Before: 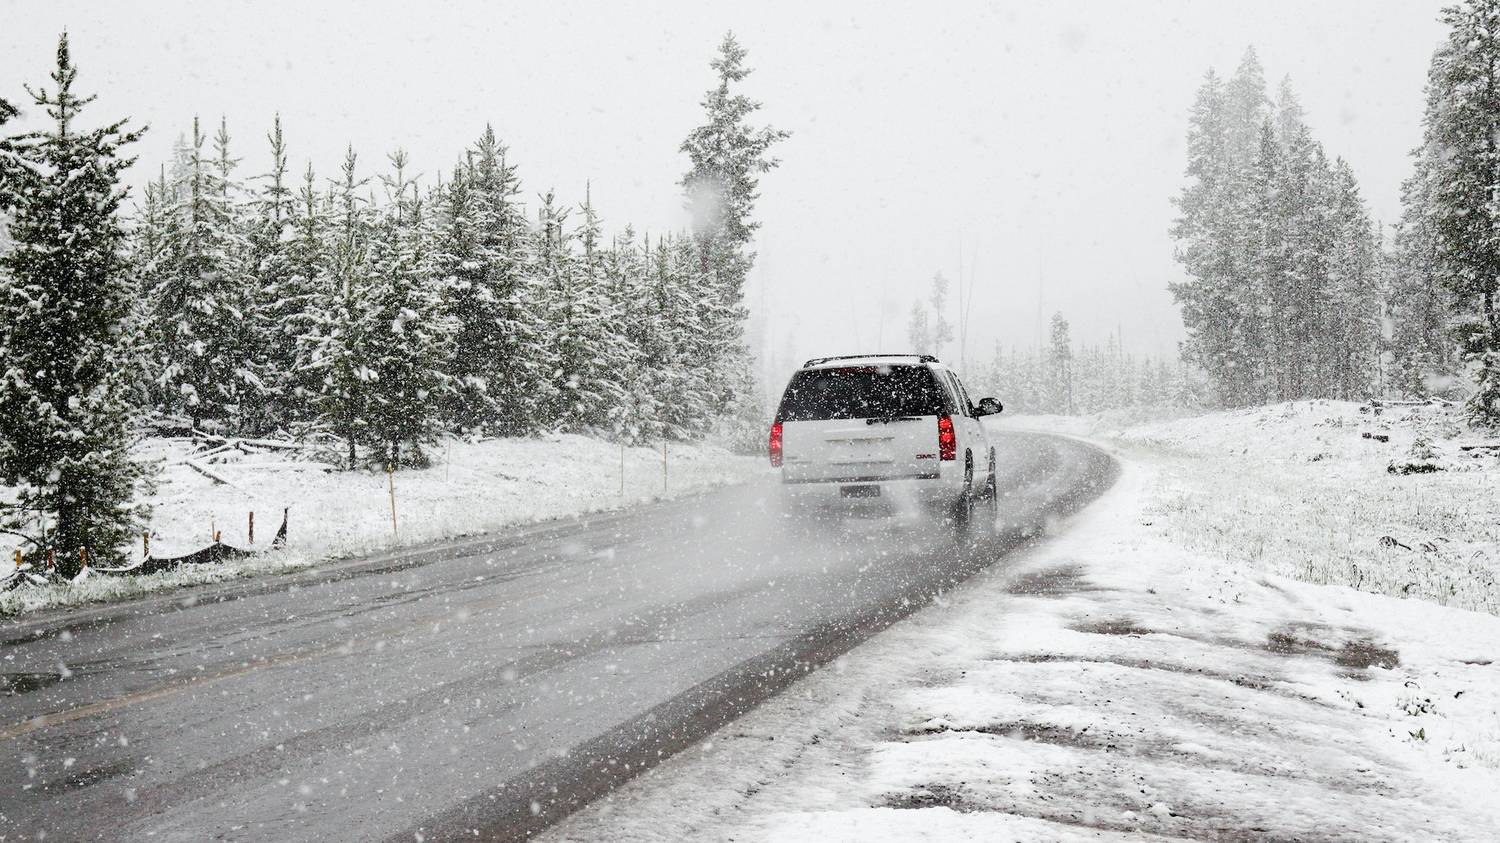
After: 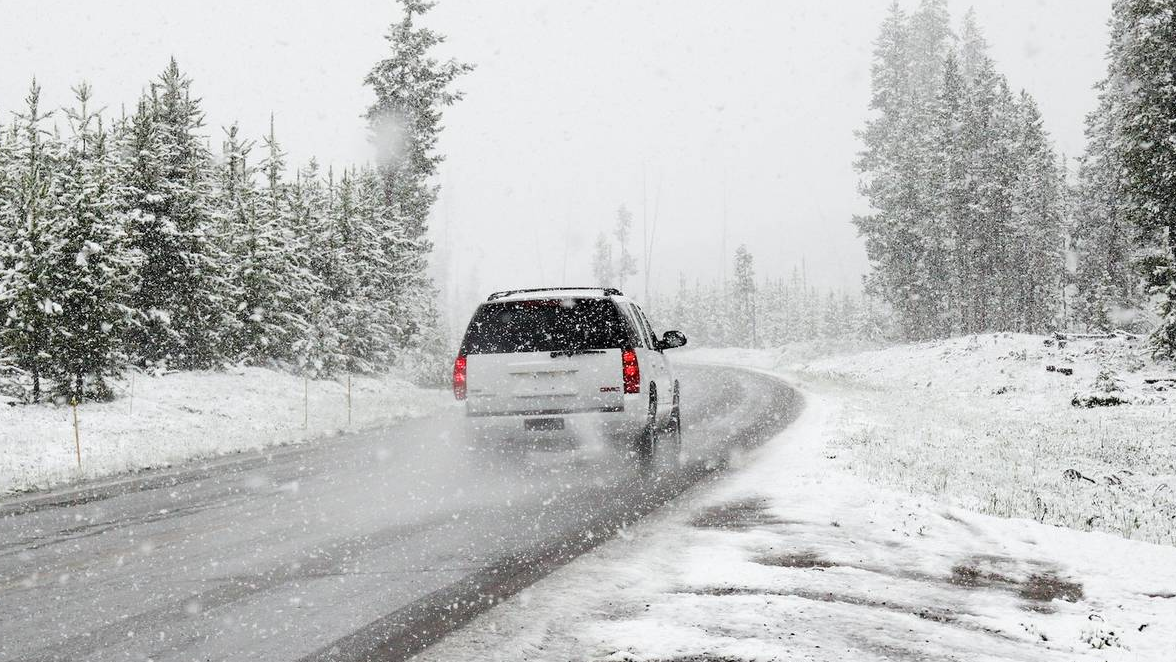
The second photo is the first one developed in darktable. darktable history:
crop and rotate: left 21.069%, top 7.962%, right 0.471%, bottom 13.422%
